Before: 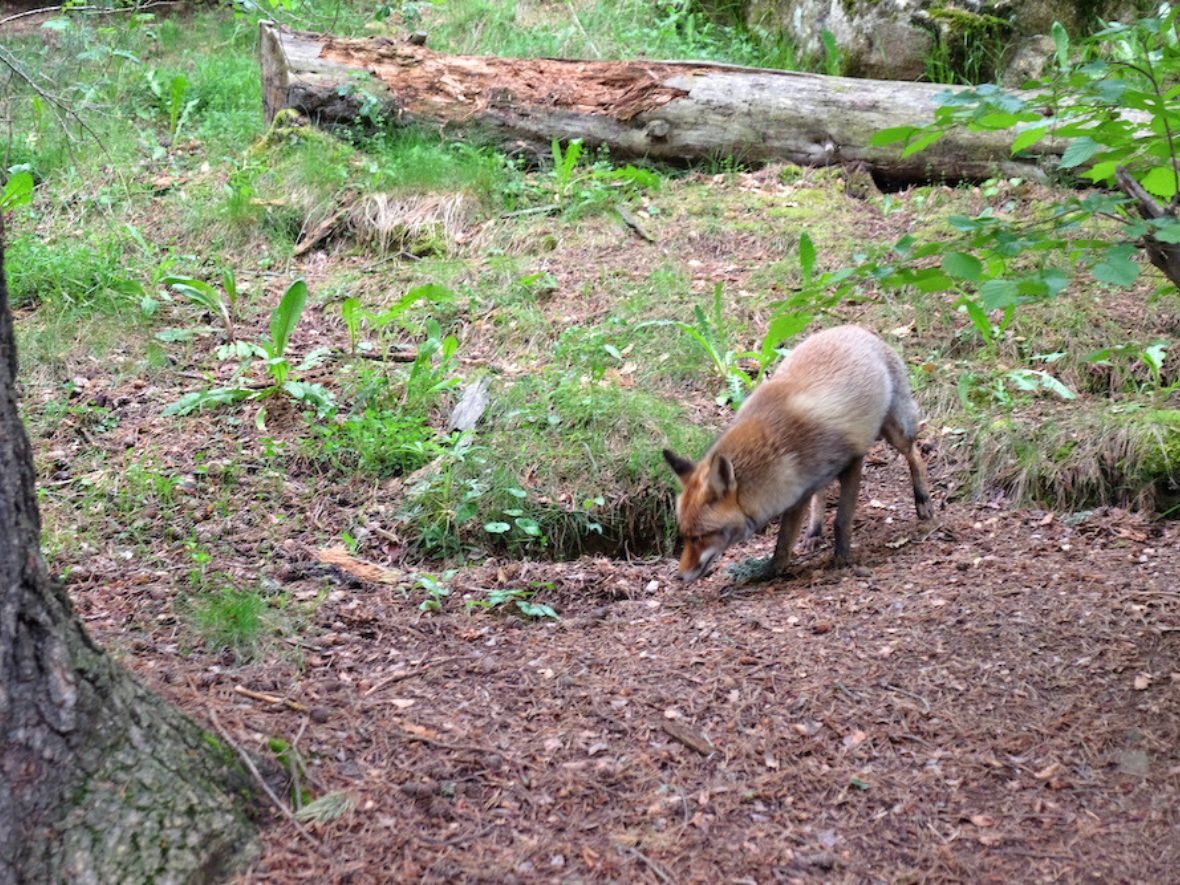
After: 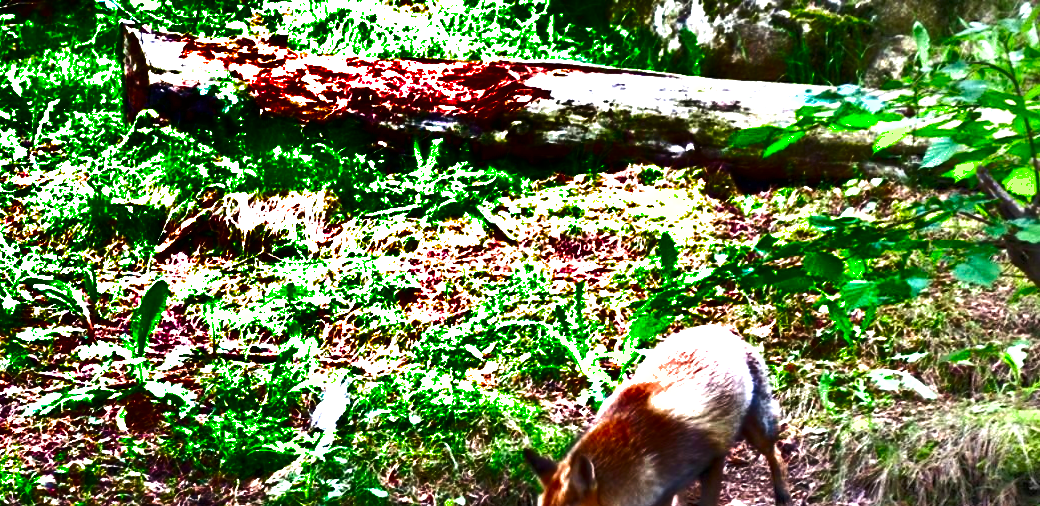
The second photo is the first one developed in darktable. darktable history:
local contrast: mode bilateral grid, contrast 20, coarseness 50, detail 120%, midtone range 0.2
exposure: black level correction 0, exposure 1.2 EV, compensate exposure bias true, compensate highlight preservation false
crop and rotate: left 11.812%, bottom 42.776%
shadows and highlights: radius 123.98, shadows 100, white point adjustment -3, highlights -100, highlights color adjustment 89.84%, soften with gaussian
